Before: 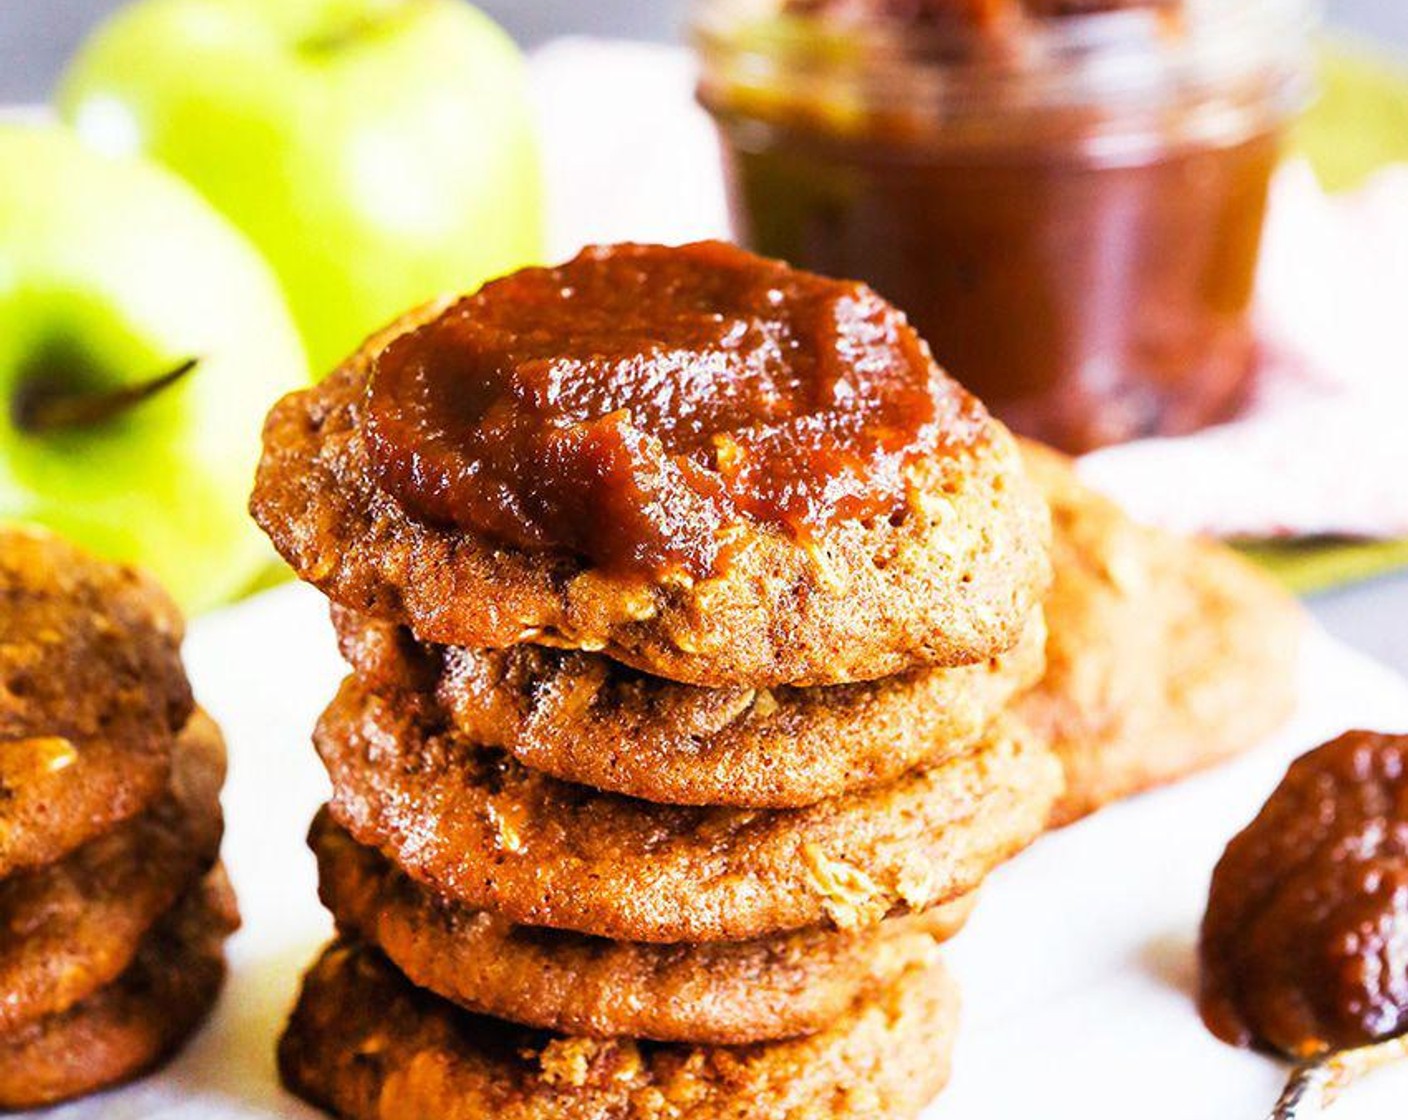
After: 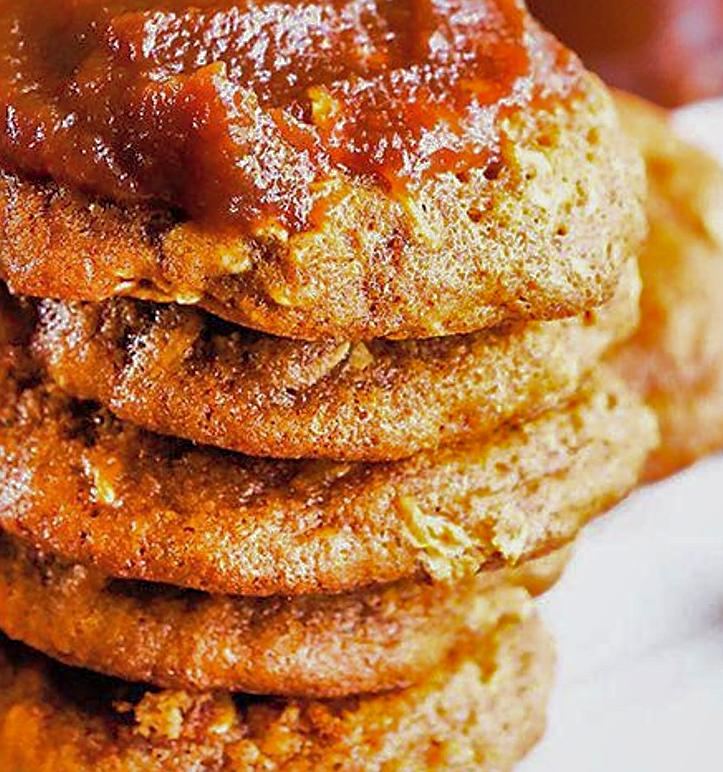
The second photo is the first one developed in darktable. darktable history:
shadows and highlights: shadows 59.33, highlights -59.7
exposure: black level correction 0.001, exposure -0.124 EV, compensate highlight preservation false
crop and rotate: left 28.791%, top 31.009%, right 19.856%
tone equalizer: edges refinement/feathering 500, mask exposure compensation -1.57 EV, preserve details no
sharpen: on, module defaults
